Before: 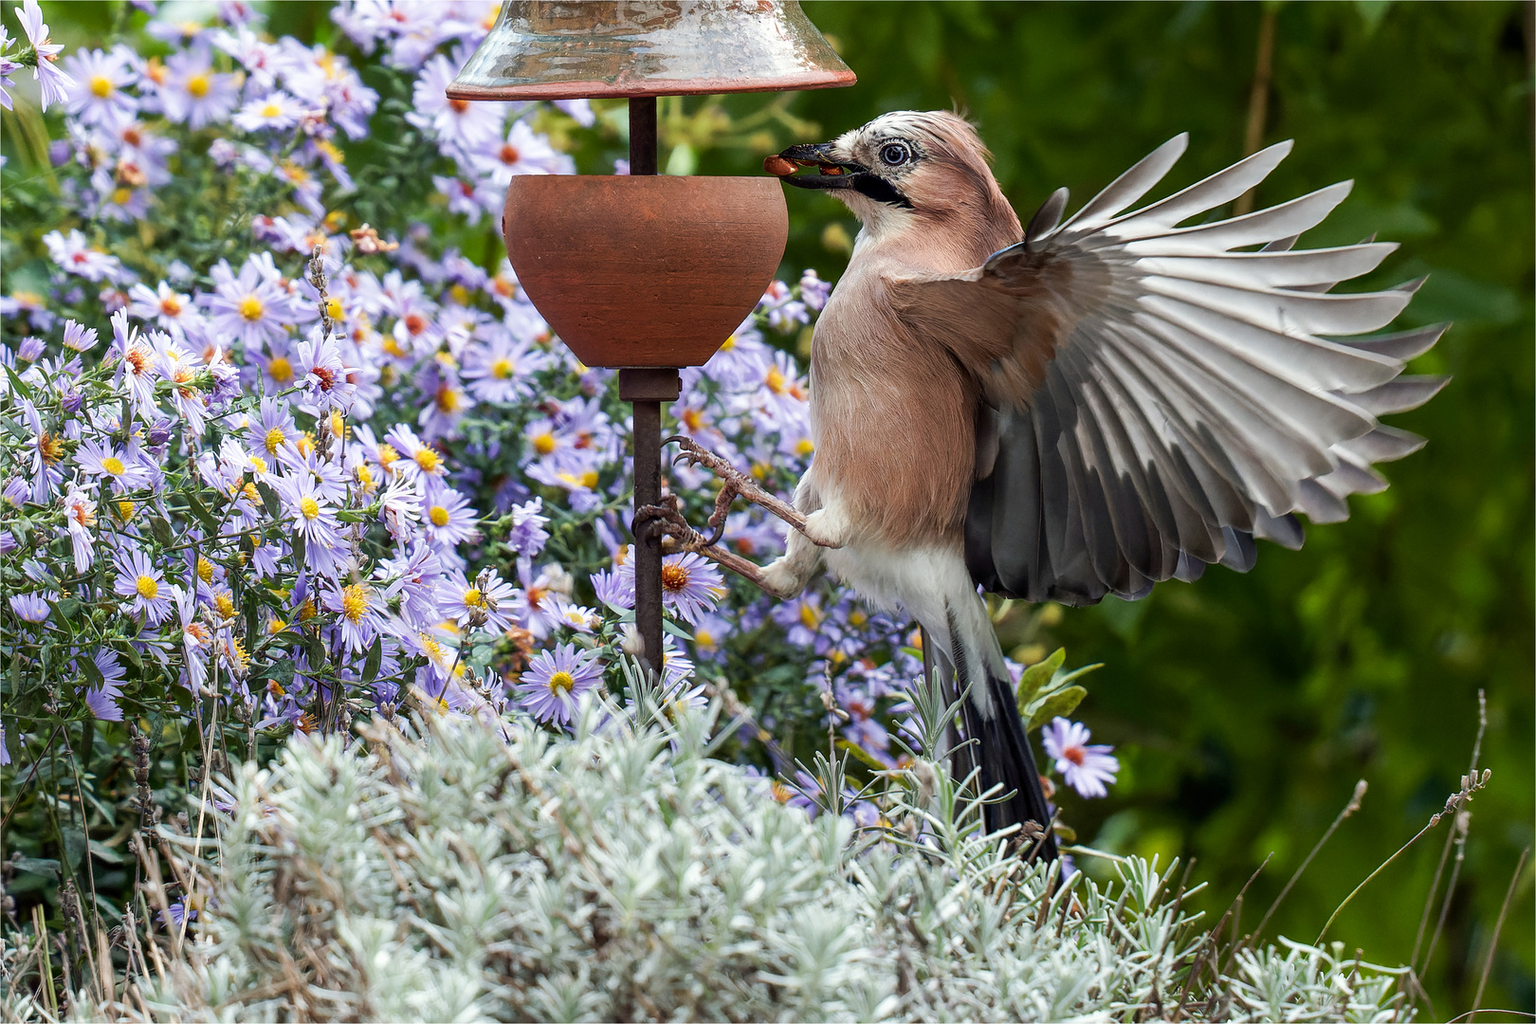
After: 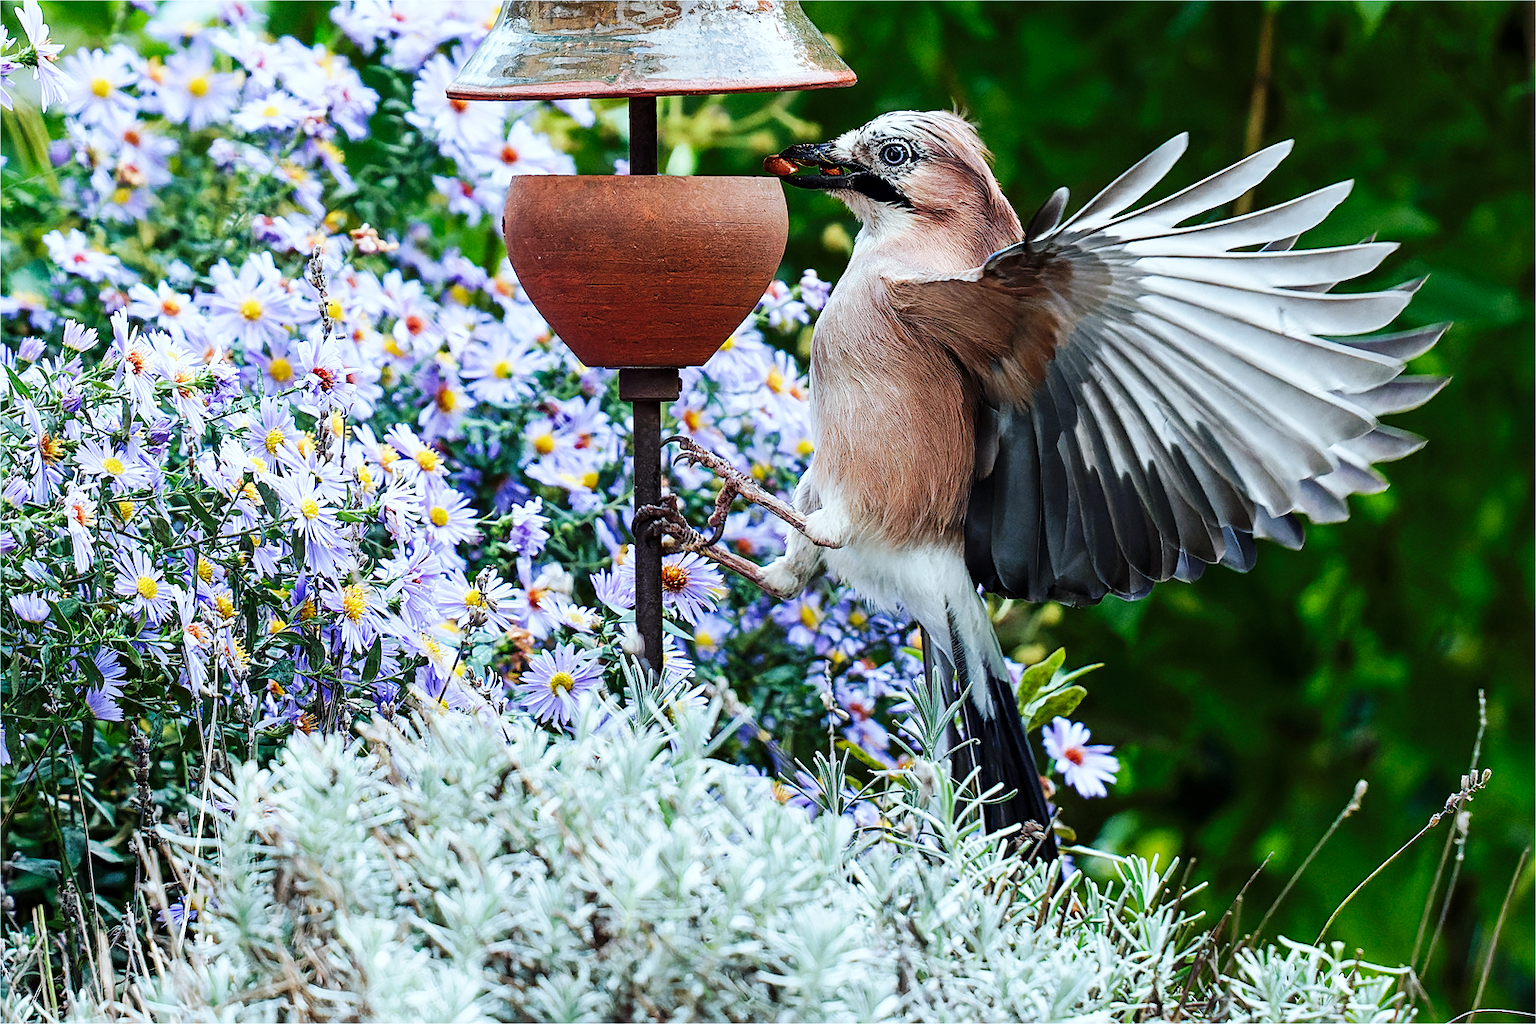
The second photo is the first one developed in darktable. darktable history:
base curve: curves: ch0 [(0, 0) (0.036, 0.025) (0.121, 0.166) (0.206, 0.329) (0.605, 0.79) (1, 1)], preserve colors none
sharpen: radius 2.162, amount 0.389, threshold 0.036
color calibration: illuminant Planckian (black body), x 0.376, y 0.374, temperature 4106.98 K
